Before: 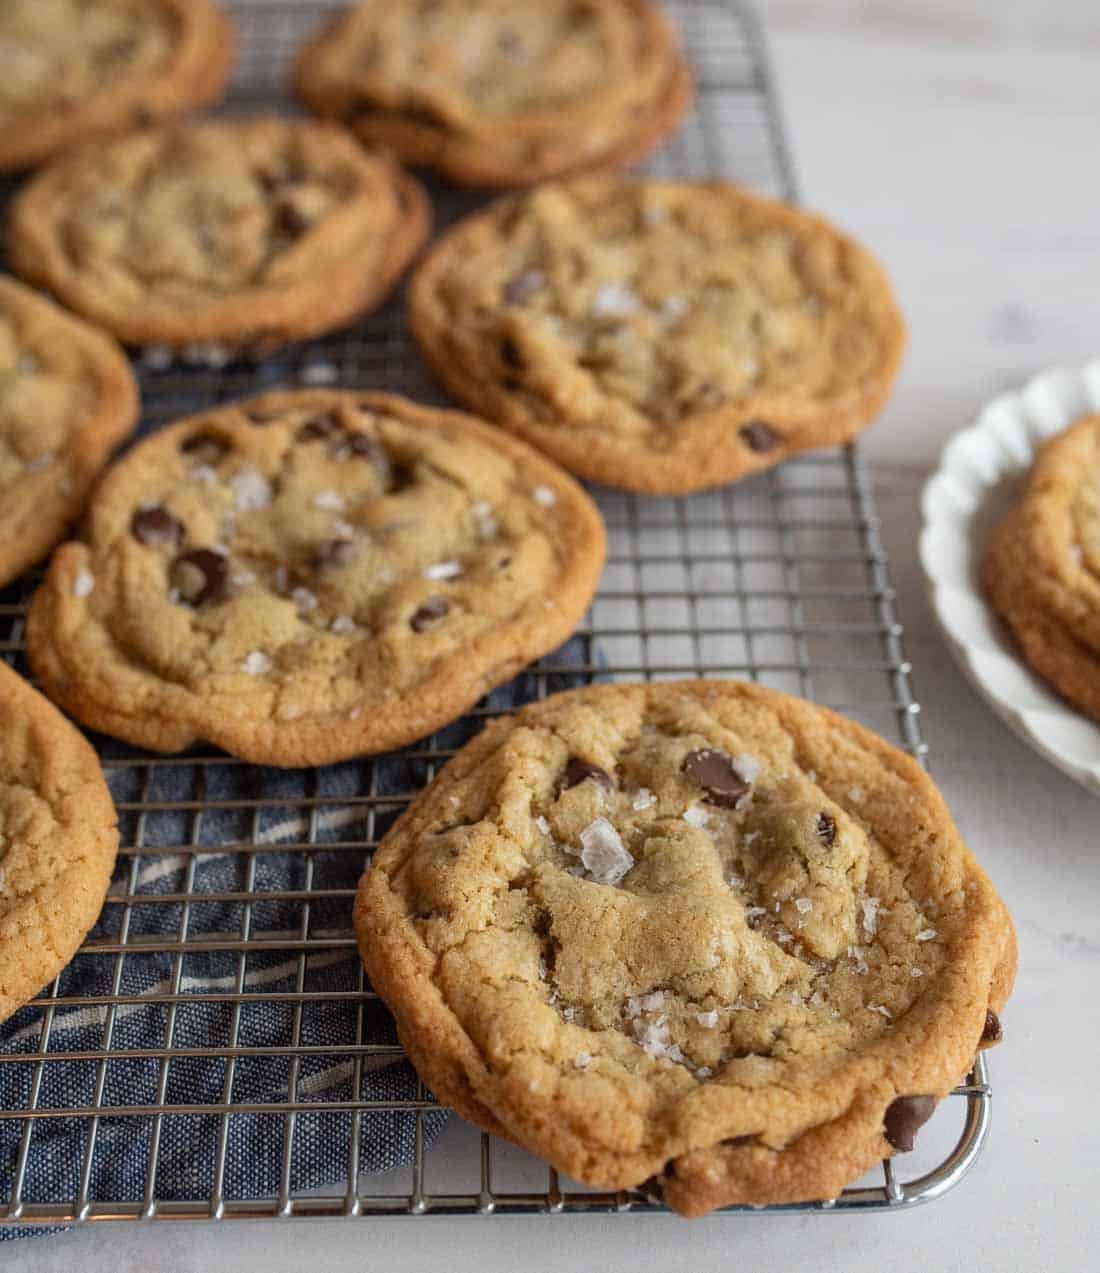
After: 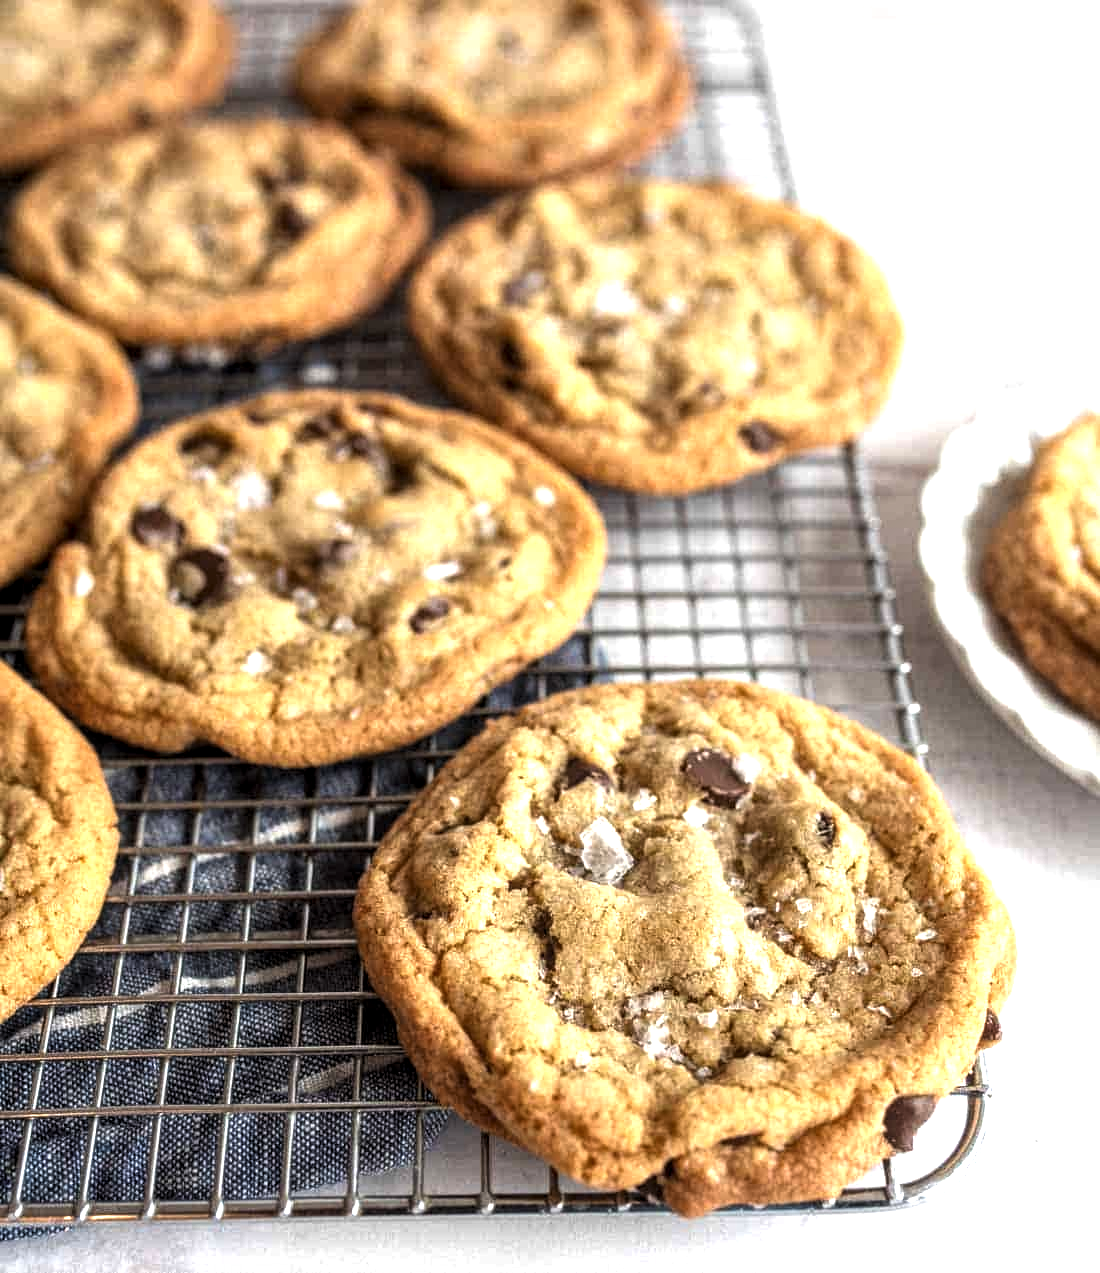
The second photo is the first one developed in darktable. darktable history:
local contrast: detail 130%
exposure: black level correction 0, exposure 1.099 EV, compensate exposure bias true, compensate highlight preservation false
levels: levels [0.029, 0.545, 0.971]
